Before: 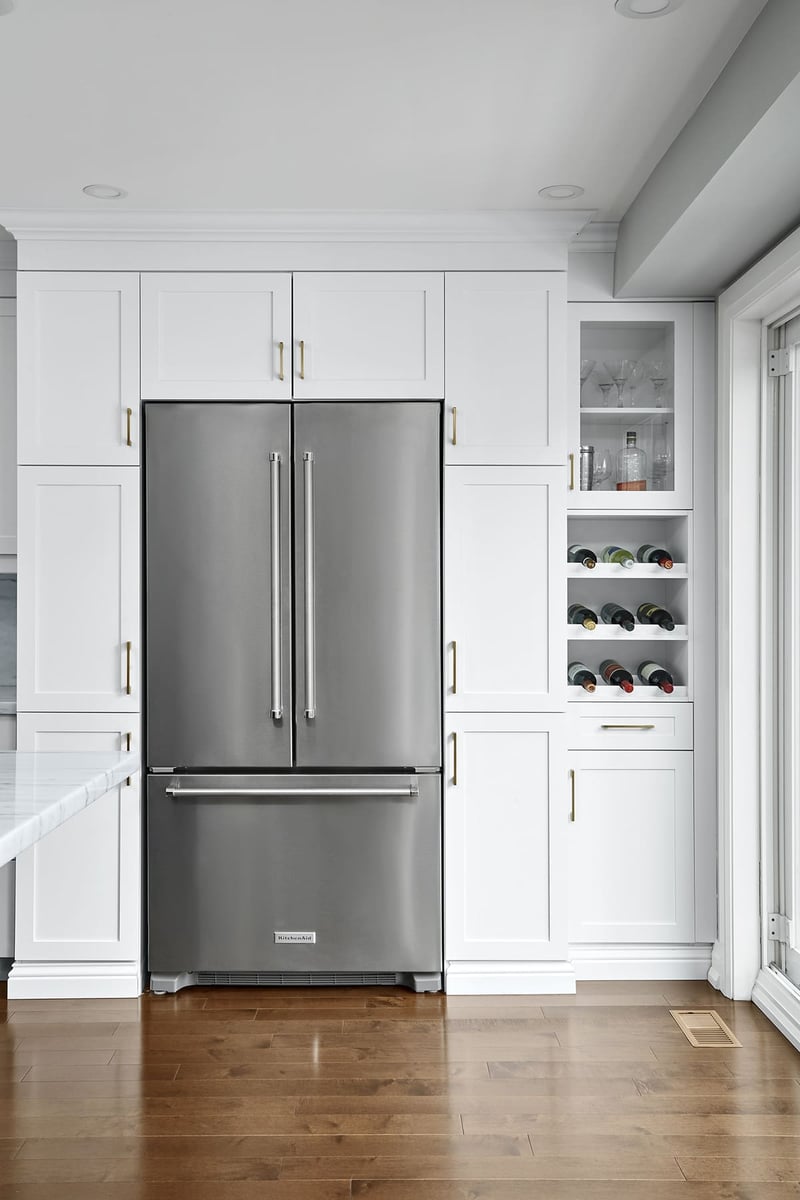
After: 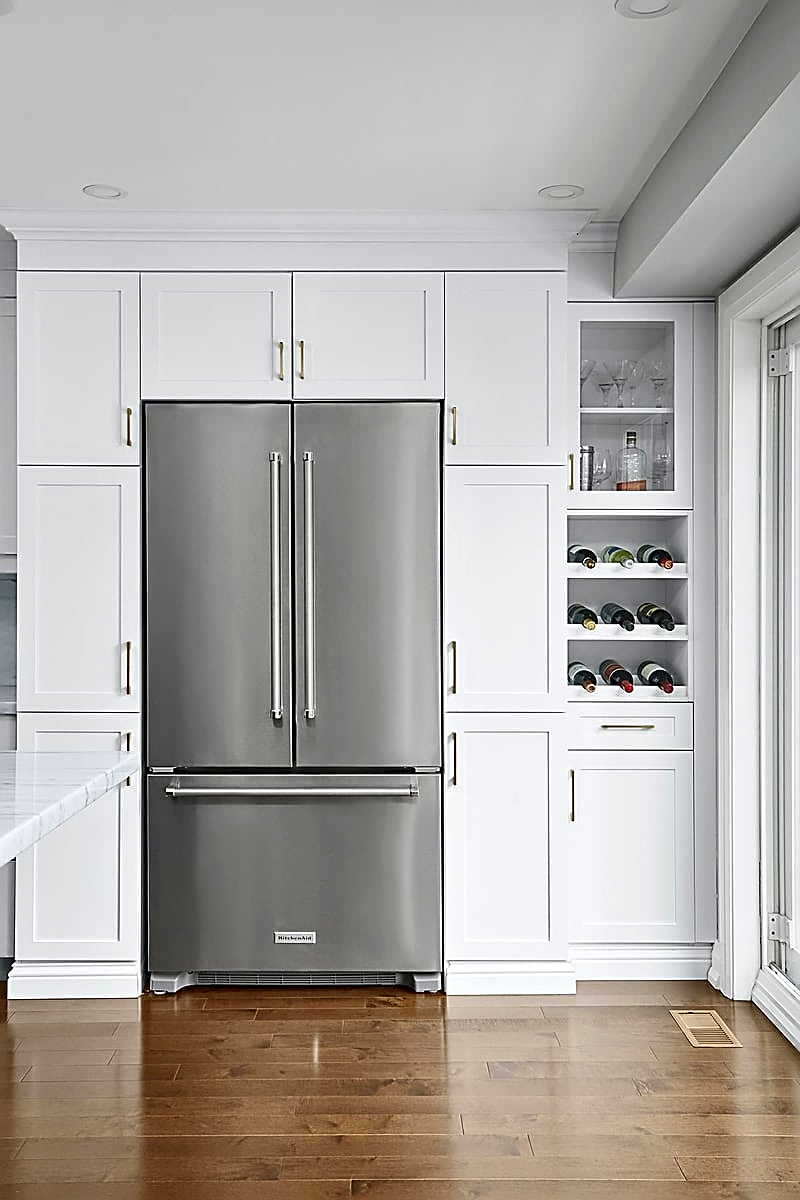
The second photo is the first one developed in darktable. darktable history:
contrast brightness saturation: contrast 0.08, saturation 0.2
sharpen: radius 1.685, amount 1.294
